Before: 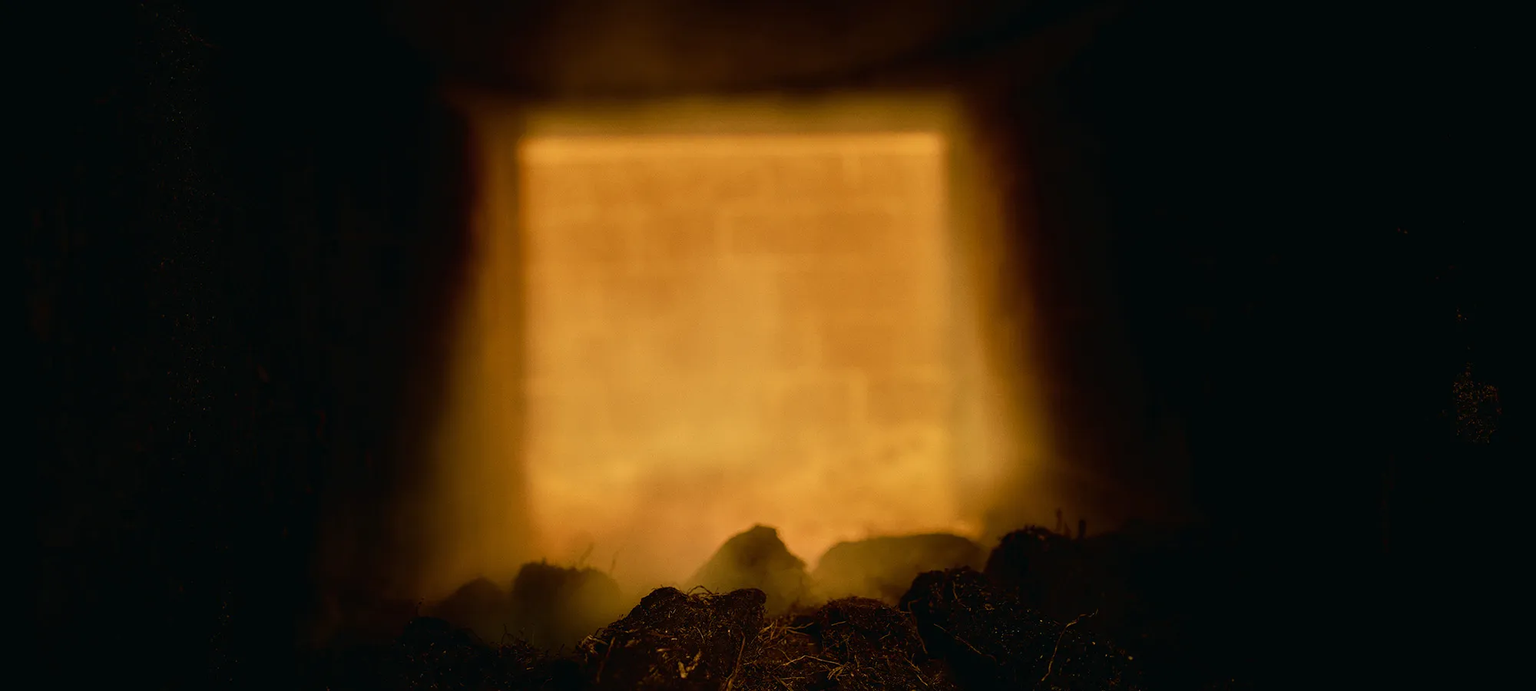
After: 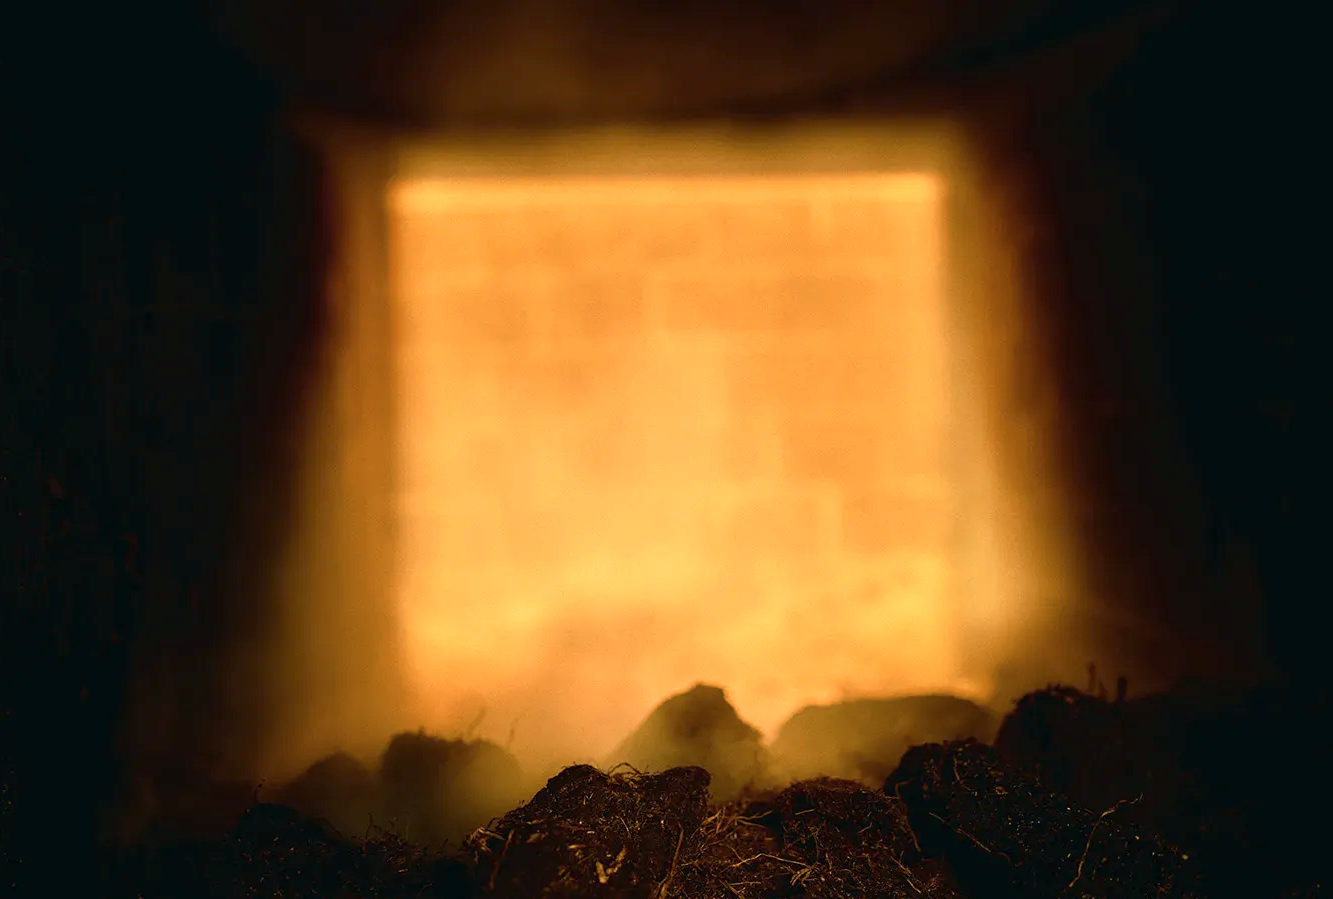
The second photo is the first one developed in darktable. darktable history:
crop and rotate: left 14.385%, right 18.948%
color correction: highlights a* -0.772, highlights b* -8.92
exposure: exposure 0.781 EV, compensate highlight preservation false
